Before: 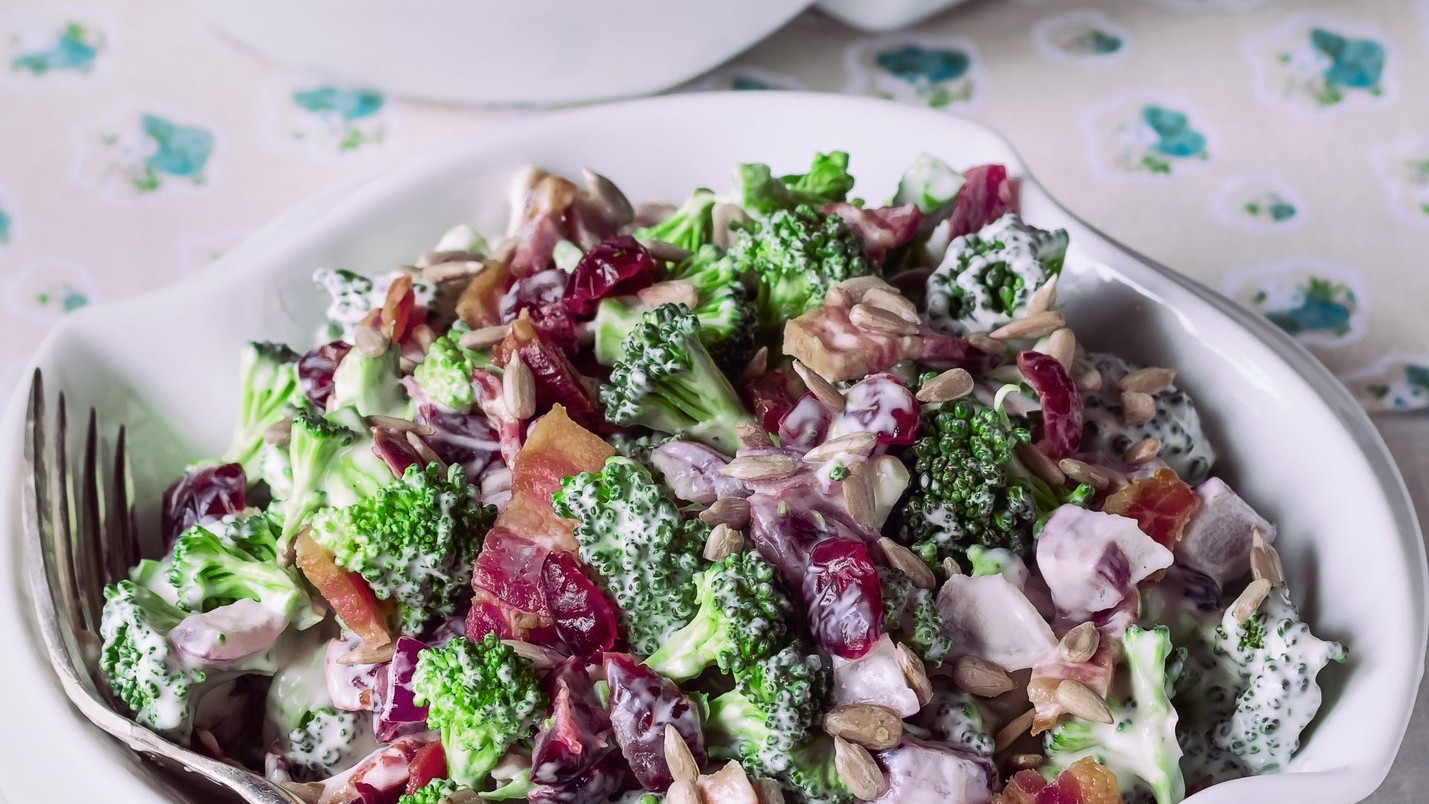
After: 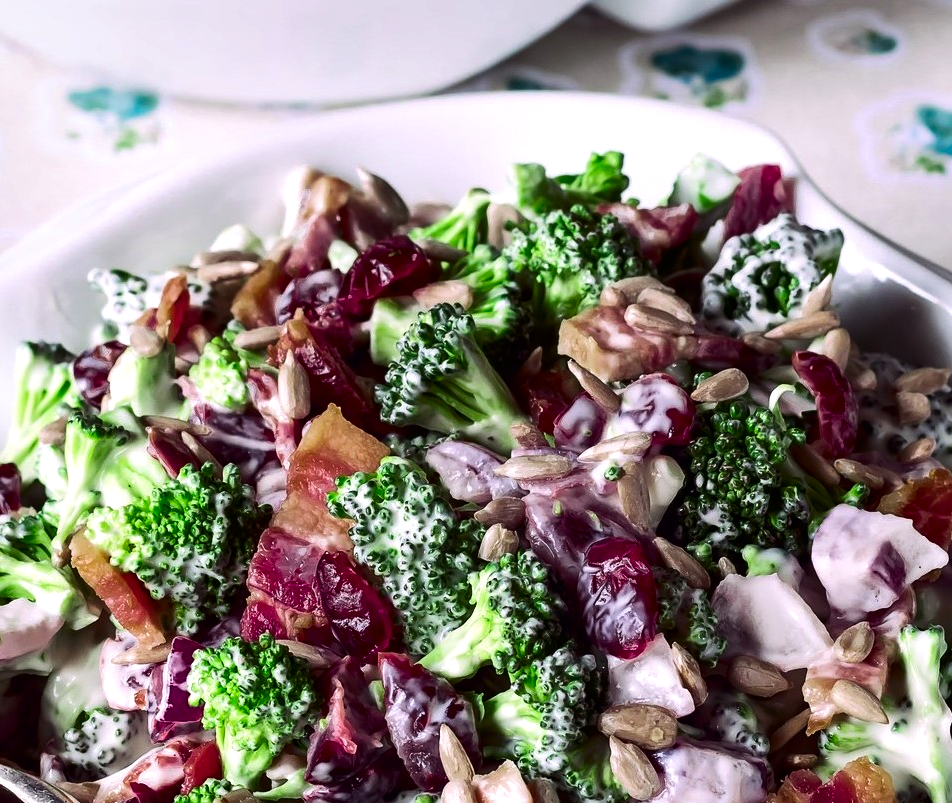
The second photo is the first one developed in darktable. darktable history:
tone equalizer: -8 EV -0.417 EV, -7 EV -0.389 EV, -6 EV -0.333 EV, -5 EV -0.222 EV, -3 EV 0.222 EV, -2 EV 0.333 EV, -1 EV 0.389 EV, +0 EV 0.417 EV, edges refinement/feathering 500, mask exposure compensation -1.57 EV, preserve details no
crop and rotate: left 15.754%, right 17.579%
contrast brightness saturation: contrast 0.07, brightness -0.14, saturation 0.11
